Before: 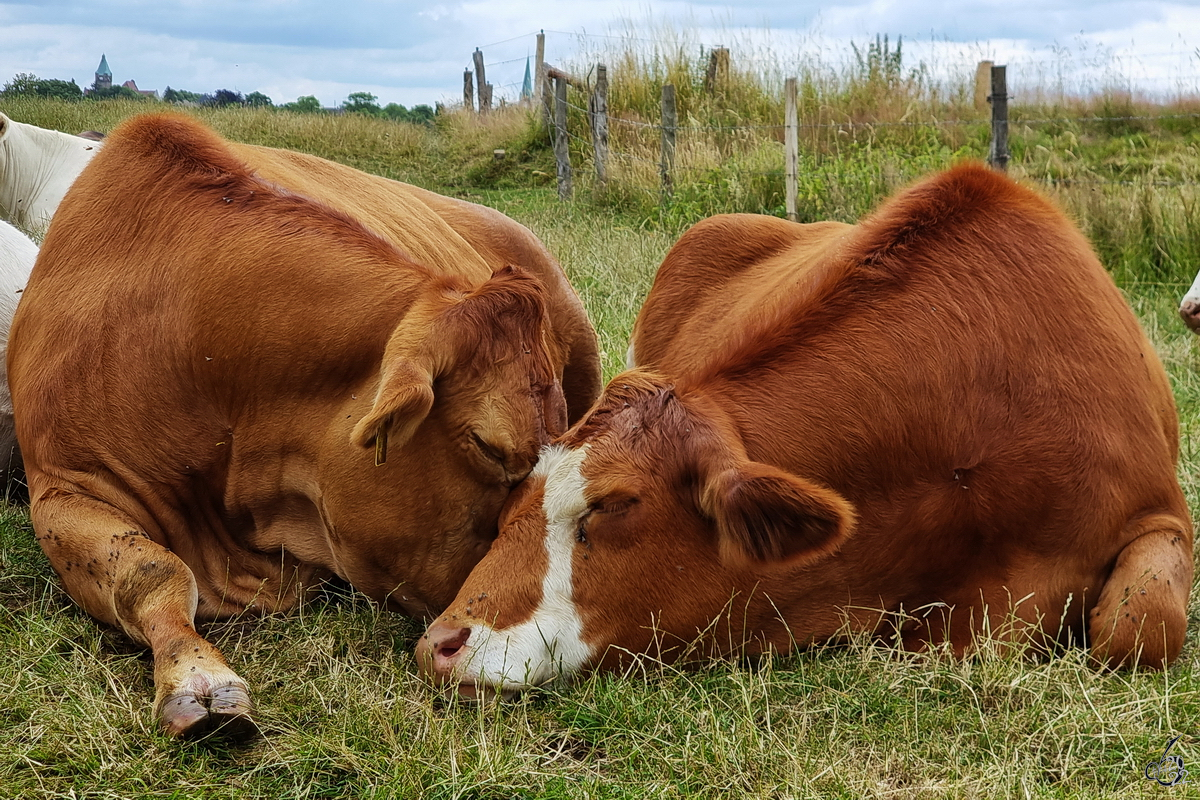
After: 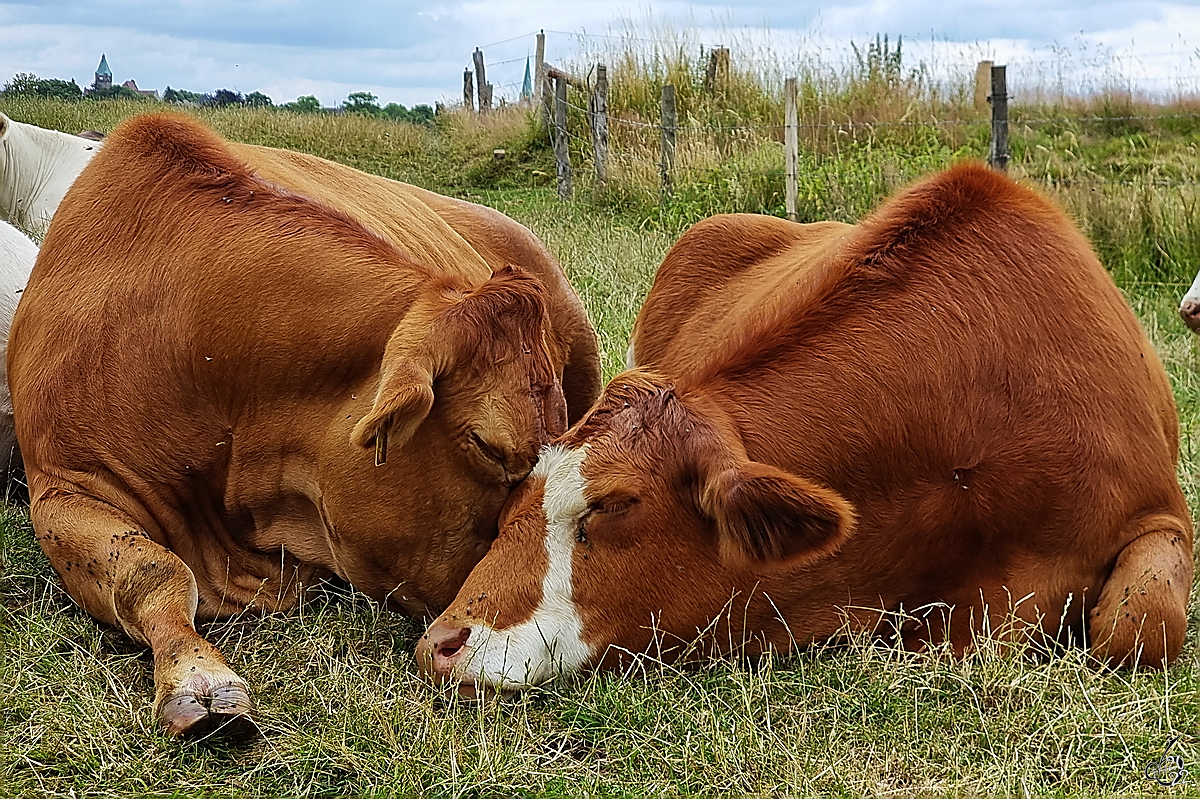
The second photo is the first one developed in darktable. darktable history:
crop: bottom 0.071%
sharpen: radius 1.4, amount 1.25, threshold 0.7
